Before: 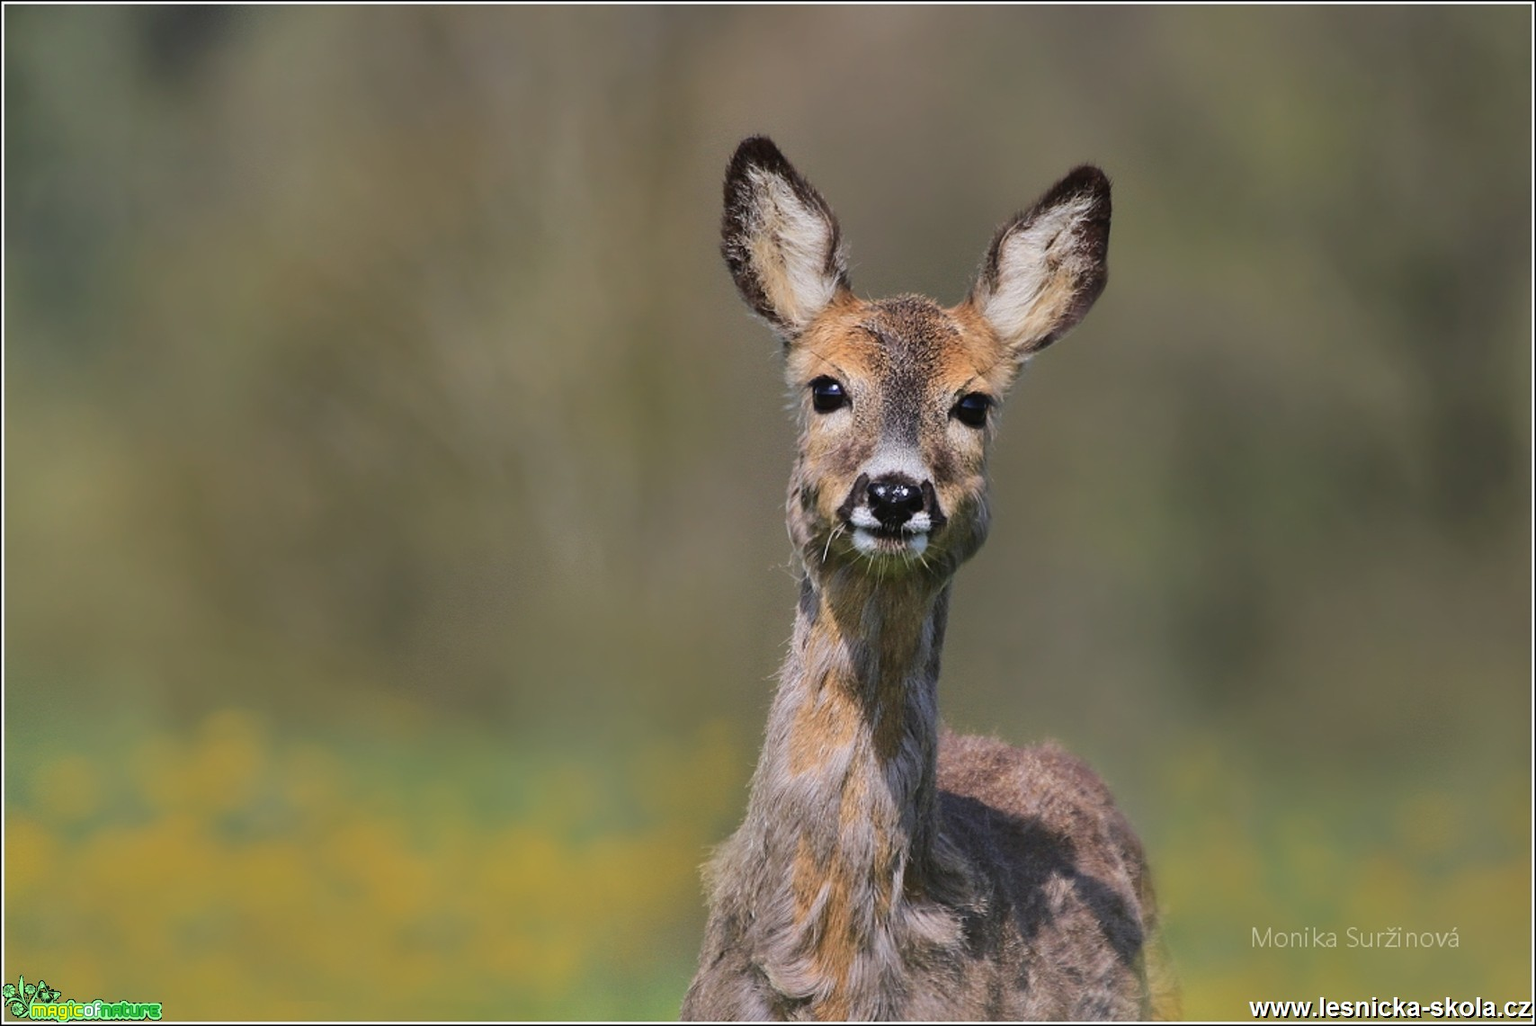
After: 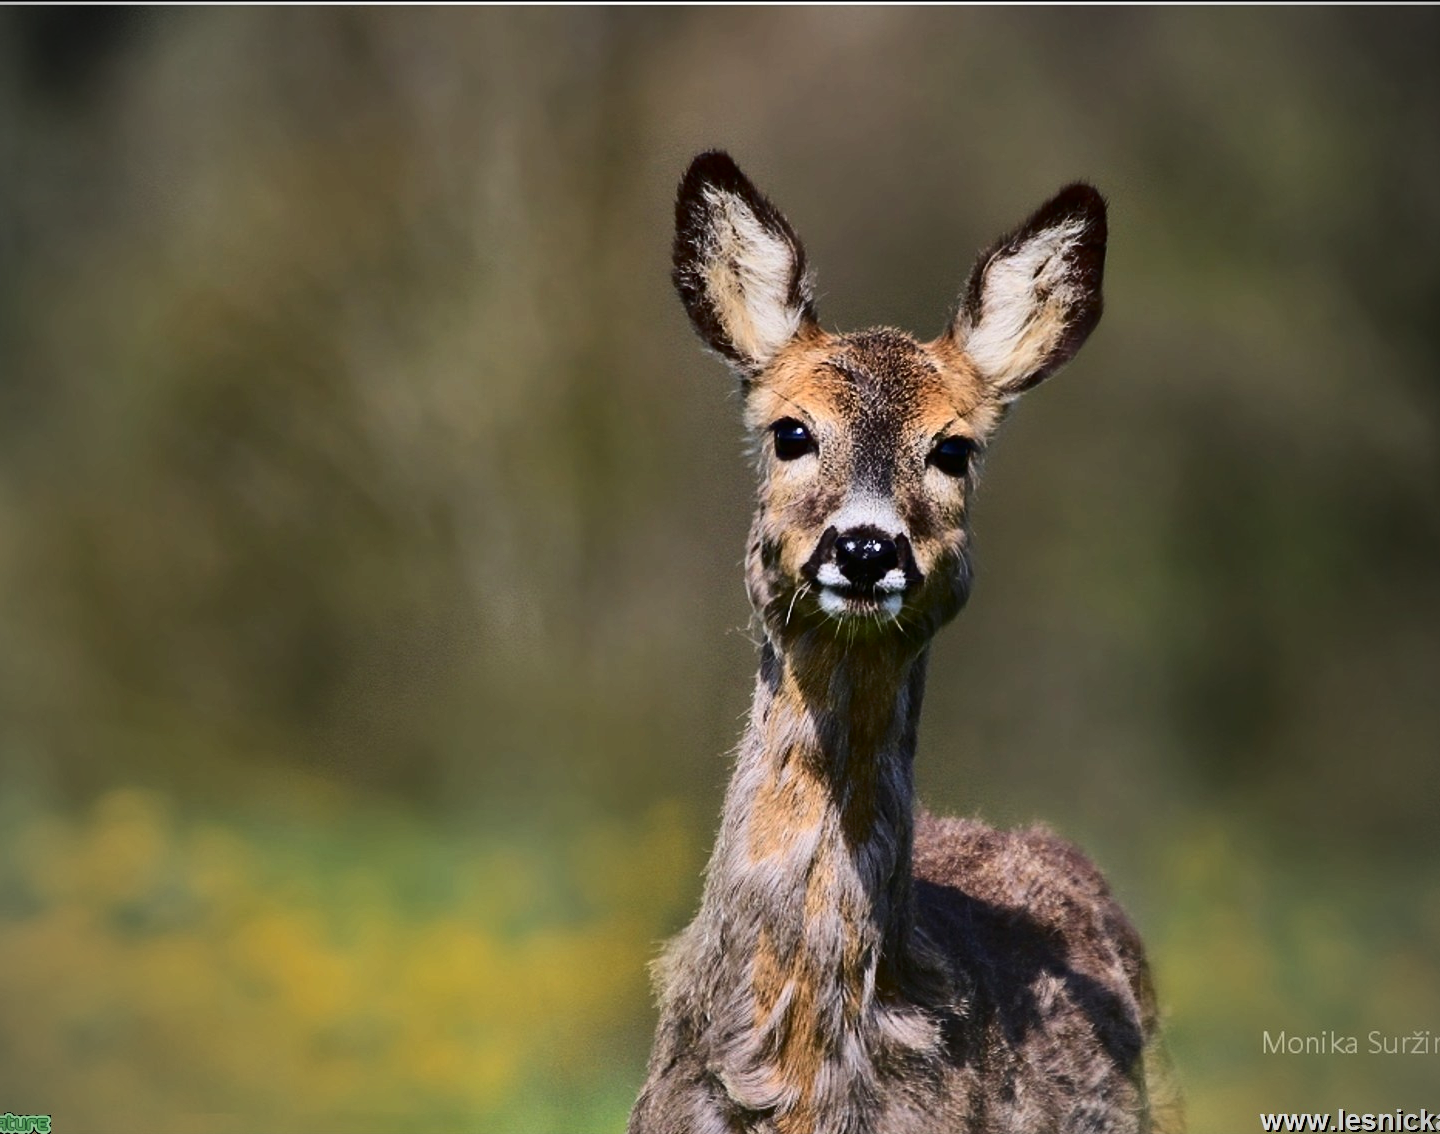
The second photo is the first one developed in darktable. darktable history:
vignetting: on, module defaults
crop: left 7.598%, right 7.873%
contrast brightness saturation: contrast 0.32, brightness -0.08, saturation 0.17
